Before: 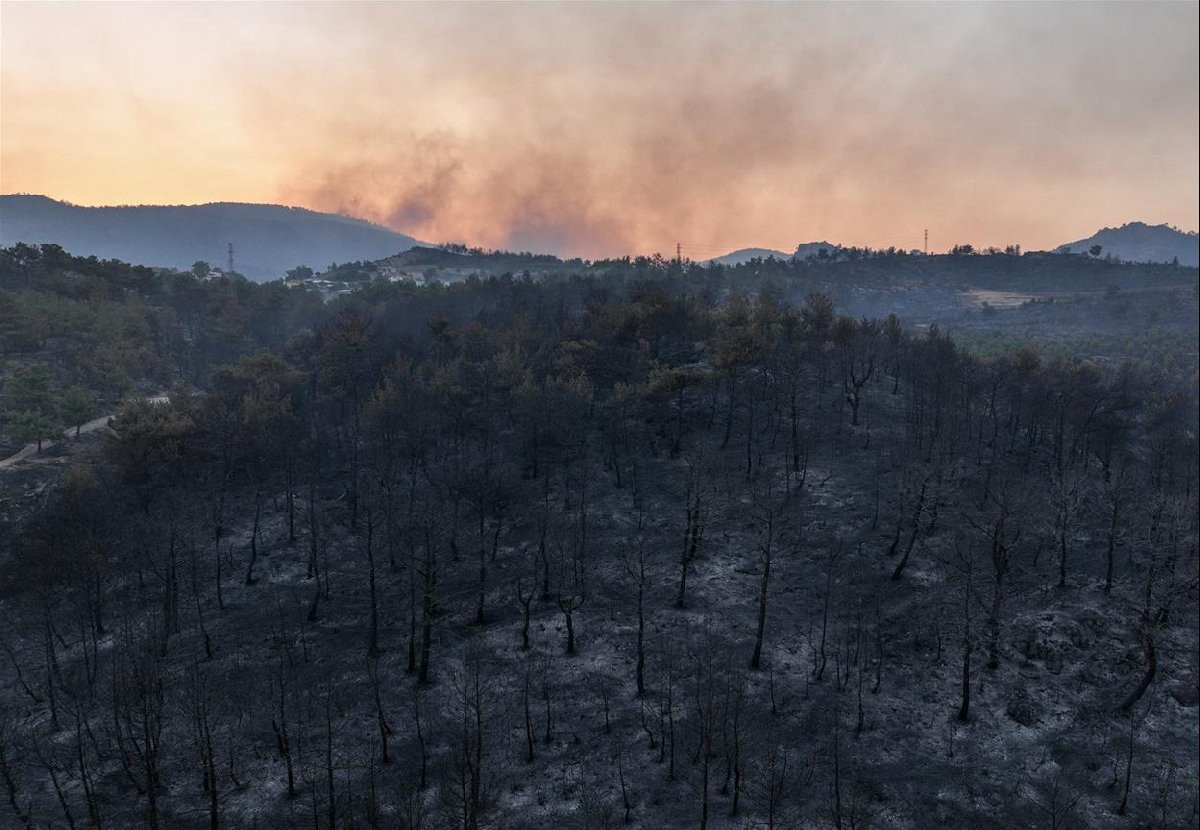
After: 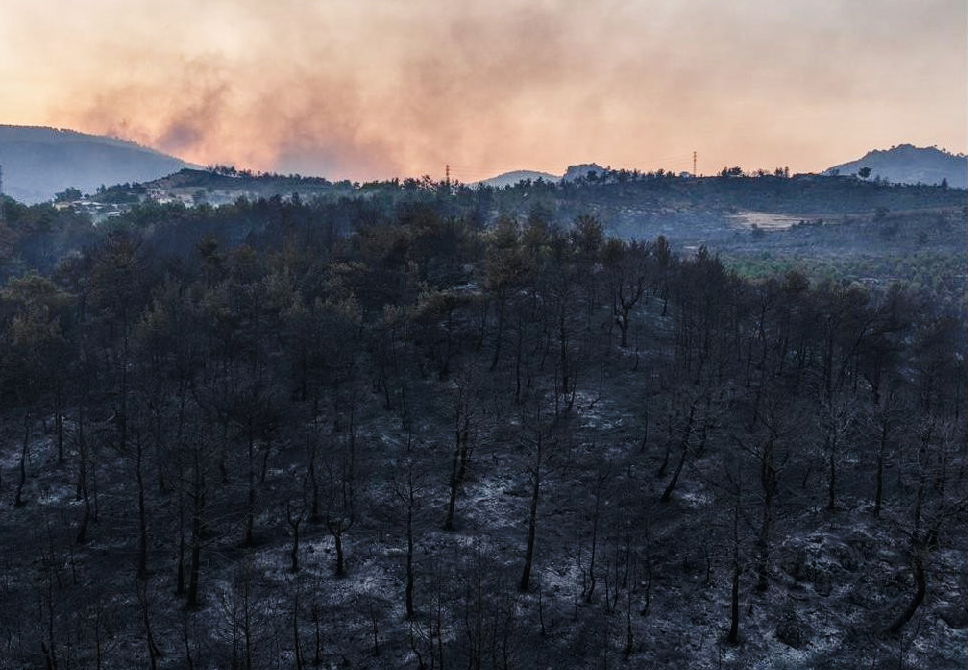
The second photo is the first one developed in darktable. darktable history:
exposure: exposure 0.024 EV, compensate exposure bias true, compensate highlight preservation false
crop: left 19.298%, top 9.444%, right 0%, bottom 9.742%
tone curve: curves: ch0 [(0, 0) (0.003, 0.031) (0.011, 0.033) (0.025, 0.036) (0.044, 0.045) (0.069, 0.06) (0.1, 0.079) (0.136, 0.109) (0.177, 0.15) (0.224, 0.192) (0.277, 0.262) (0.335, 0.347) (0.399, 0.433) (0.468, 0.528) (0.543, 0.624) (0.623, 0.705) (0.709, 0.788) (0.801, 0.865) (0.898, 0.933) (1, 1)], preserve colors none
local contrast: on, module defaults
